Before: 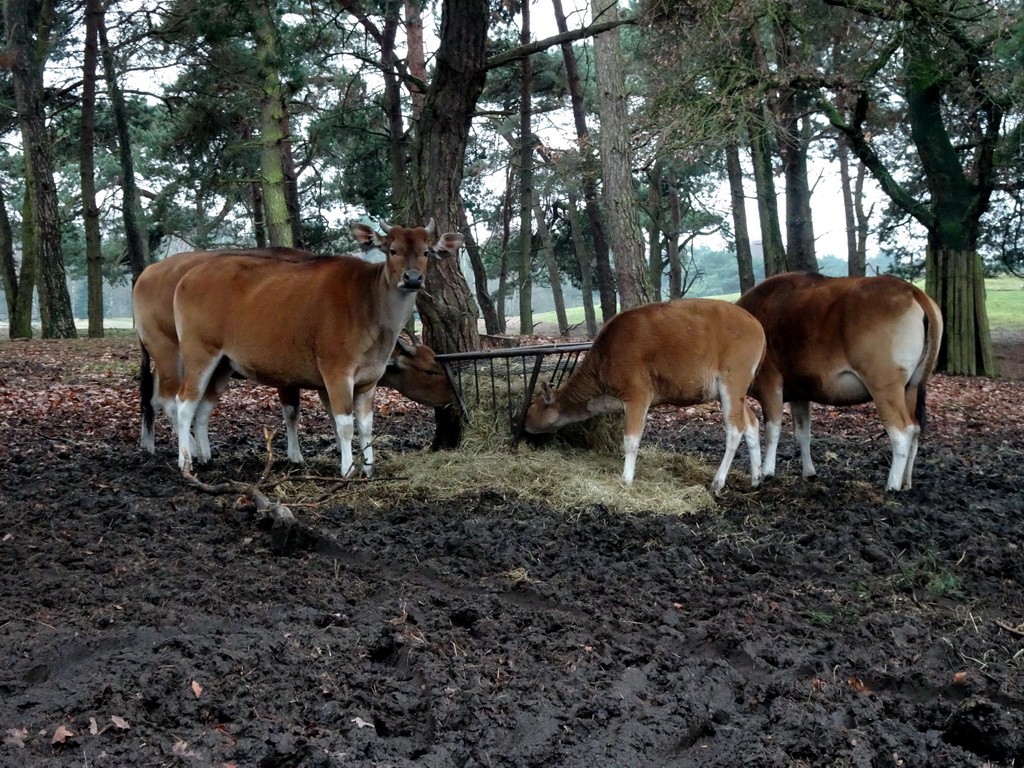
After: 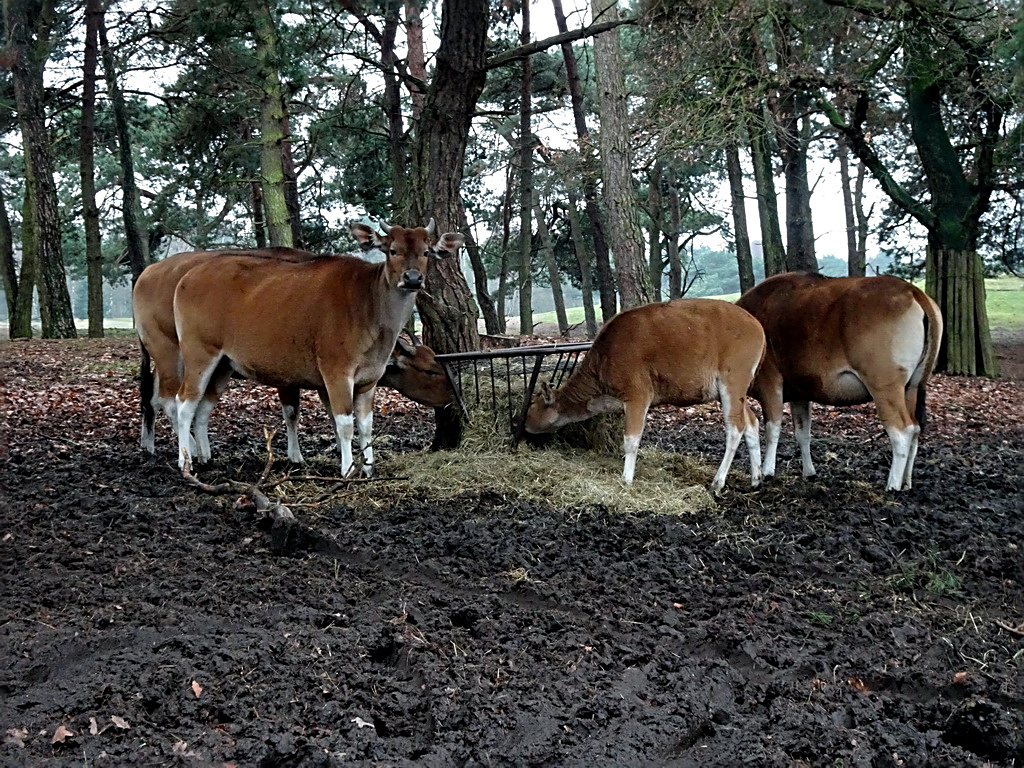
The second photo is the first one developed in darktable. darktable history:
sharpen: radius 2.533, amount 0.617
